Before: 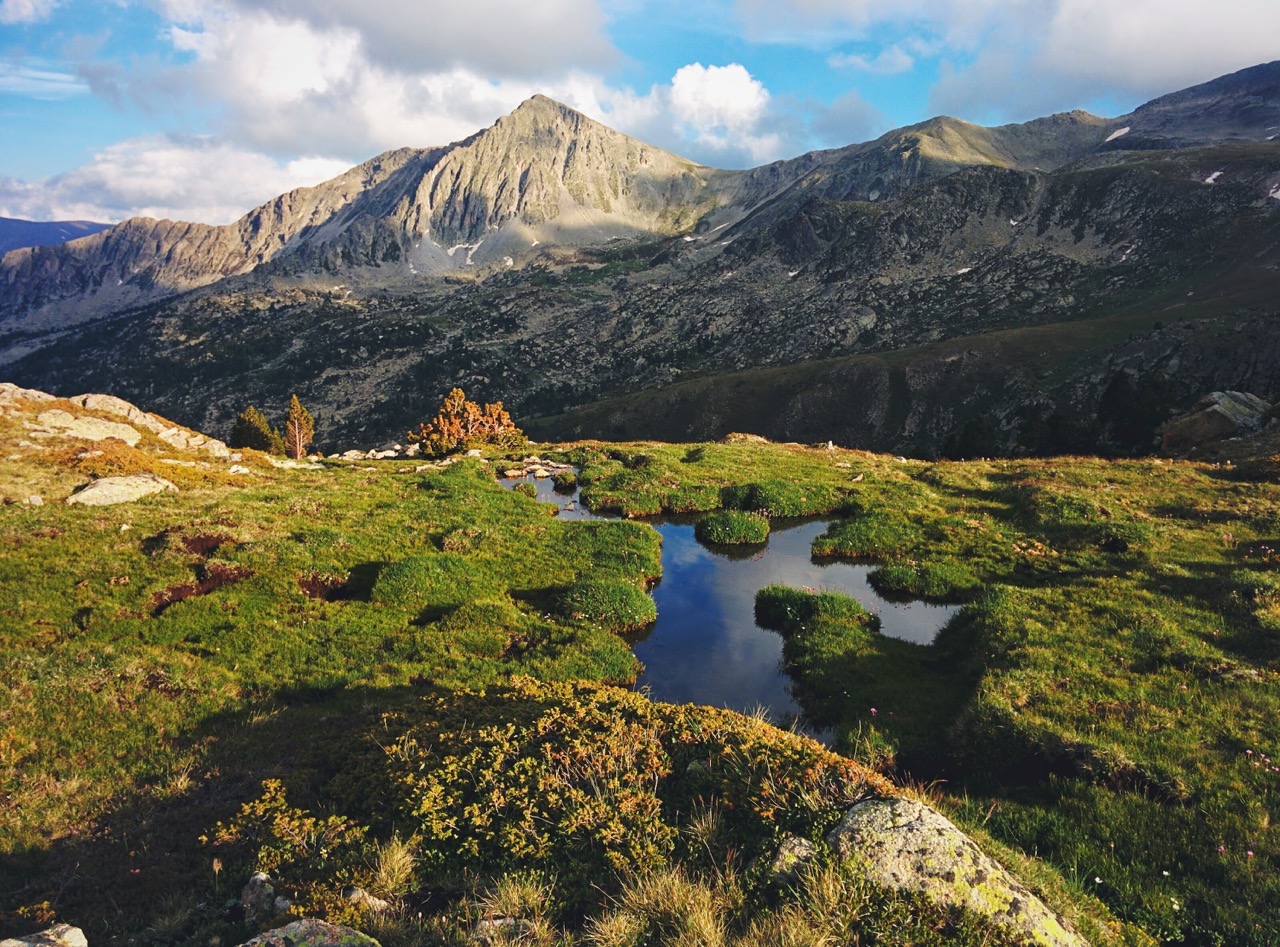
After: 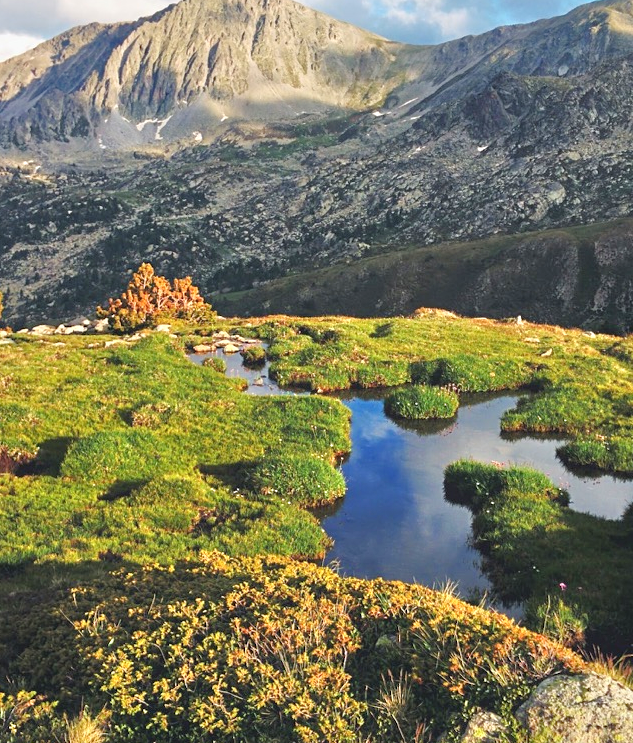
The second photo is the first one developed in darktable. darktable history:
crop and rotate: angle 0.02°, left 24.353%, top 13.219%, right 26.156%, bottom 8.224%
tone equalizer: -7 EV 0.15 EV, -6 EV 0.6 EV, -5 EV 1.15 EV, -4 EV 1.33 EV, -3 EV 1.15 EV, -2 EV 0.6 EV, -1 EV 0.15 EV, mask exposure compensation -0.5 EV
